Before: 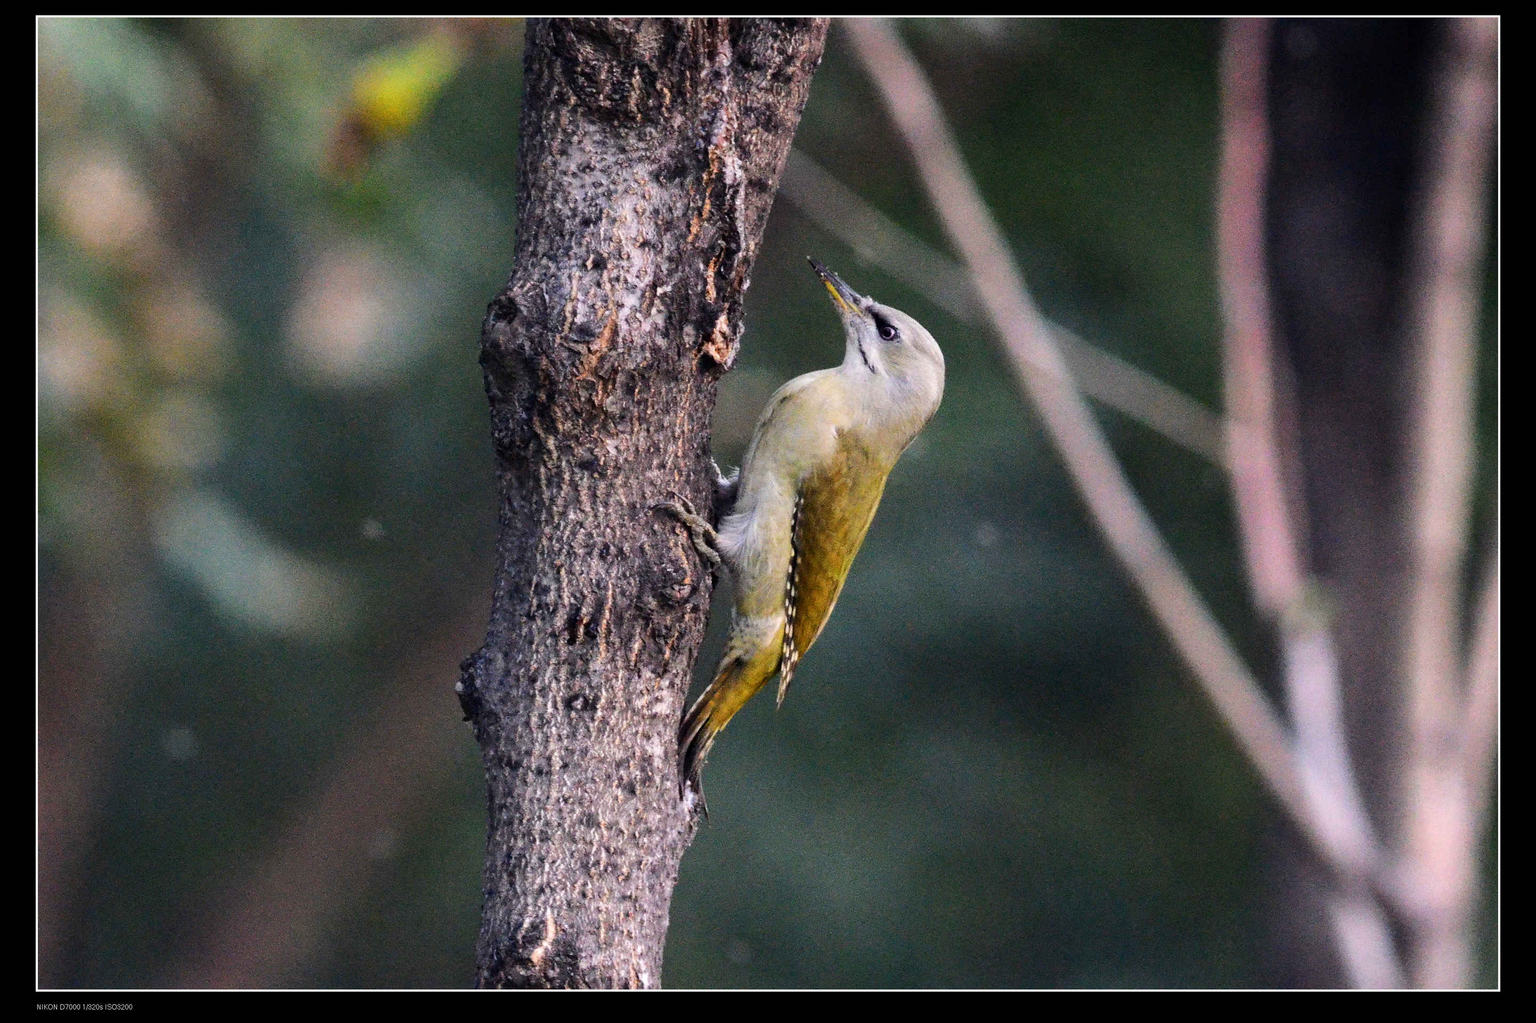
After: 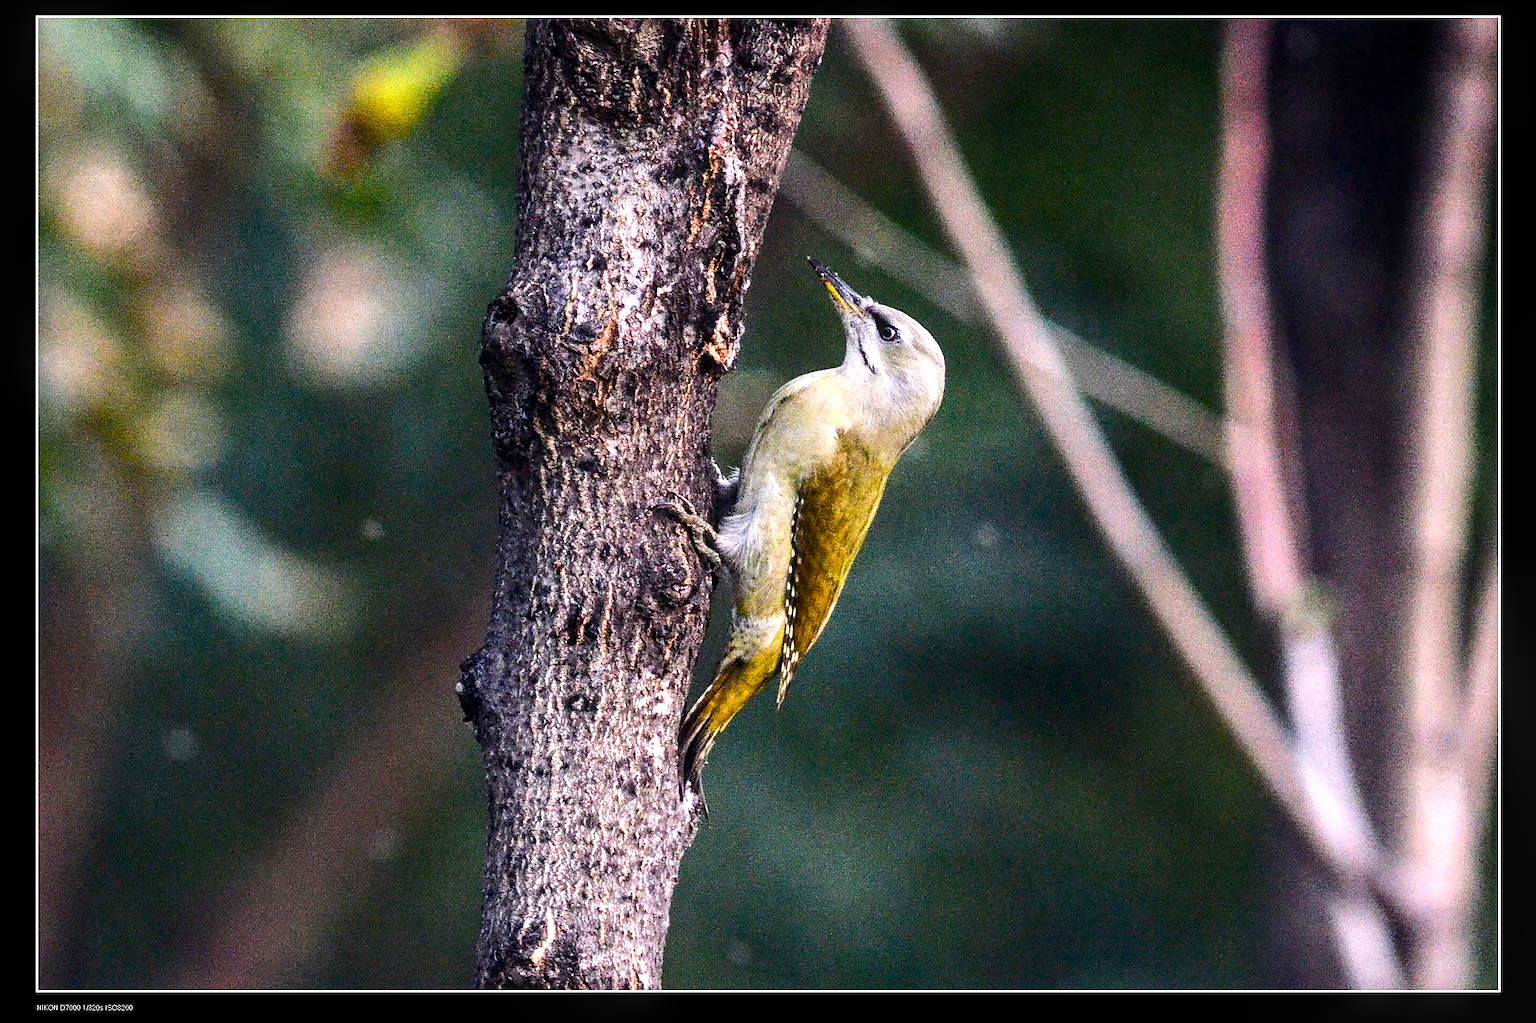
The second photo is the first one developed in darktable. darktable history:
local contrast: on, module defaults
sharpen: amount 0.496
tone equalizer: -8 EV -0.783 EV, -7 EV -0.711 EV, -6 EV -0.605 EV, -5 EV -0.402 EV, -3 EV 0.381 EV, -2 EV 0.6 EV, -1 EV 0.695 EV, +0 EV 0.769 EV, edges refinement/feathering 500, mask exposure compensation -1.57 EV, preserve details no
exposure: exposure 0.075 EV, compensate exposure bias true, compensate highlight preservation false
color balance rgb: perceptual saturation grading › global saturation 20%, perceptual saturation grading › highlights -25.086%, perceptual saturation grading › shadows 49.301%, global vibrance 23.856%
